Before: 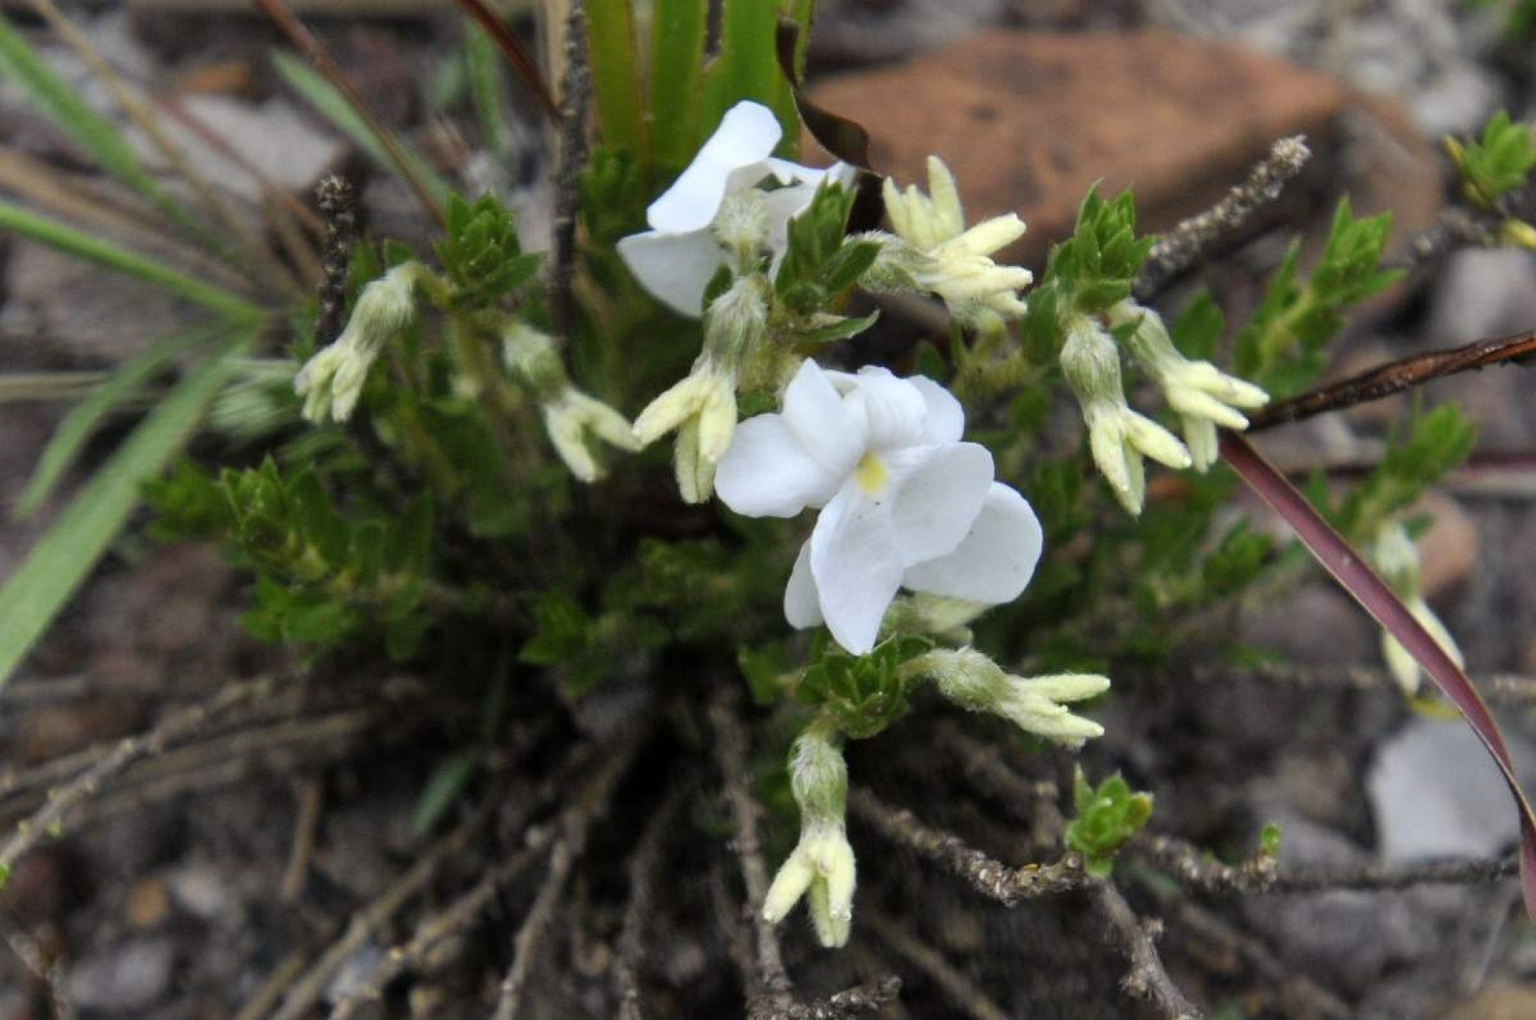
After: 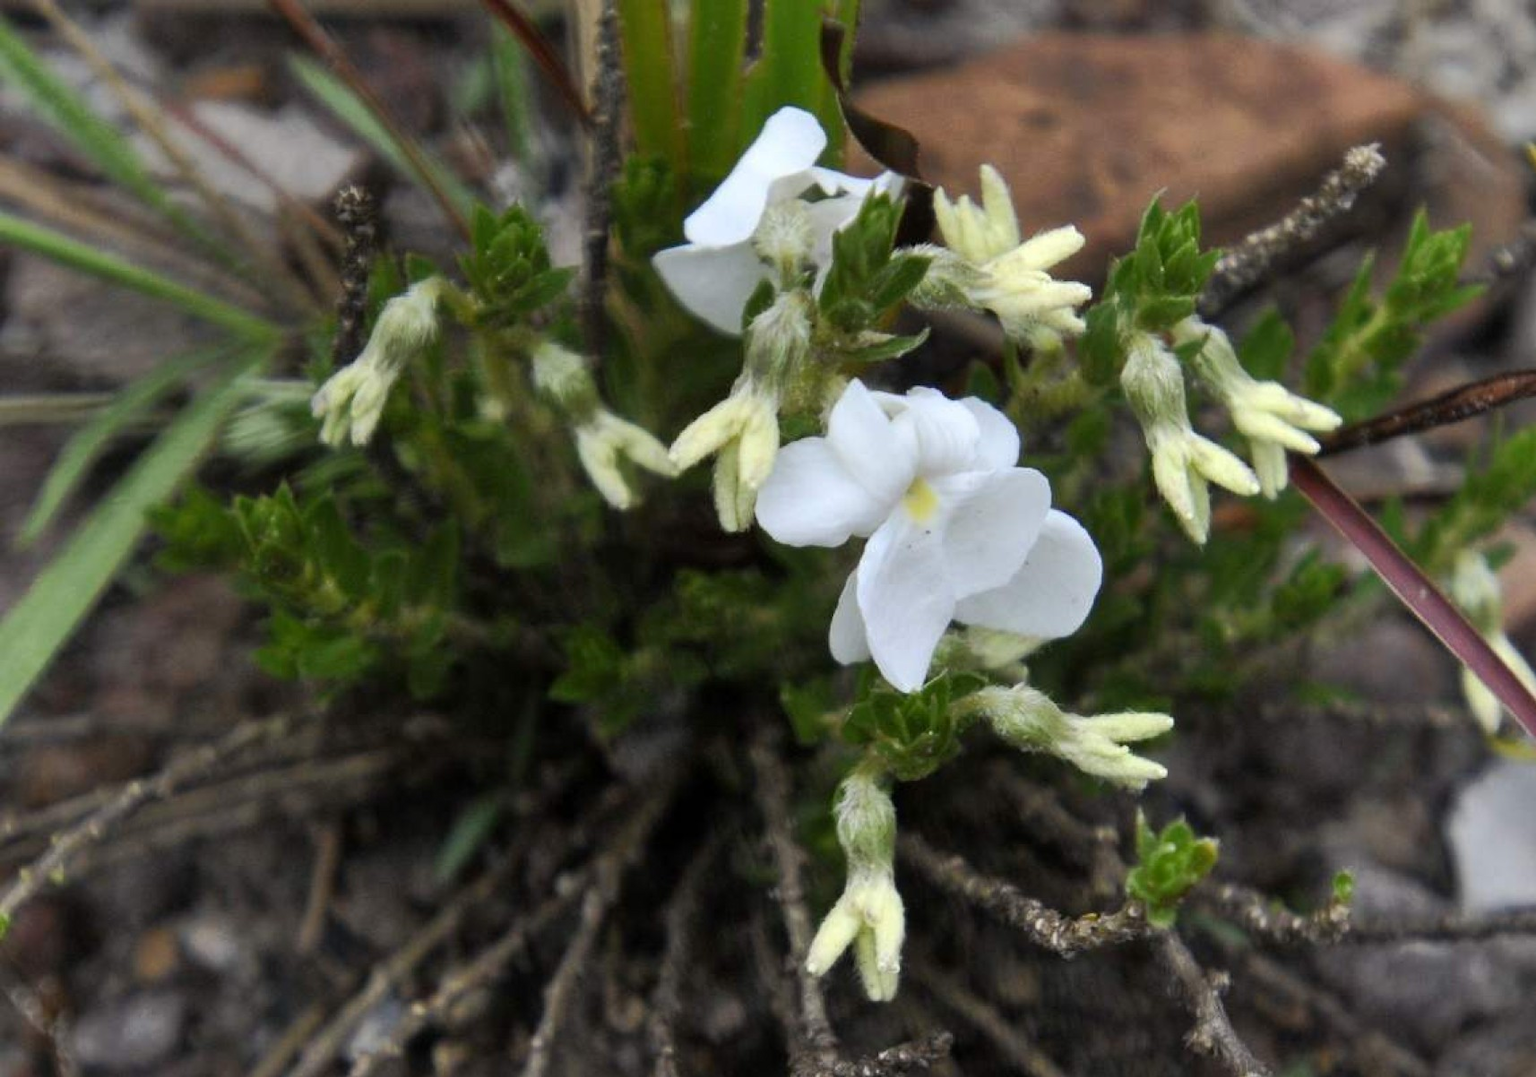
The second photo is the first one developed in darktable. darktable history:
tone curve: curves: ch0 [(0, 0) (0.003, 0.003) (0.011, 0.01) (0.025, 0.023) (0.044, 0.042) (0.069, 0.065) (0.1, 0.094) (0.136, 0.128) (0.177, 0.167) (0.224, 0.211) (0.277, 0.261) (0.335, 0.315) (0.399, 0.375) (0.468, 0.441) (0.543, 0.543) (0.623, 0.623) (0.709, 0.709) (0.801, 0.801) (0.898, 0.898) (1, 1)], color space Lab, independent channels, preserve colors none
crop and rotate: right 5.393%
